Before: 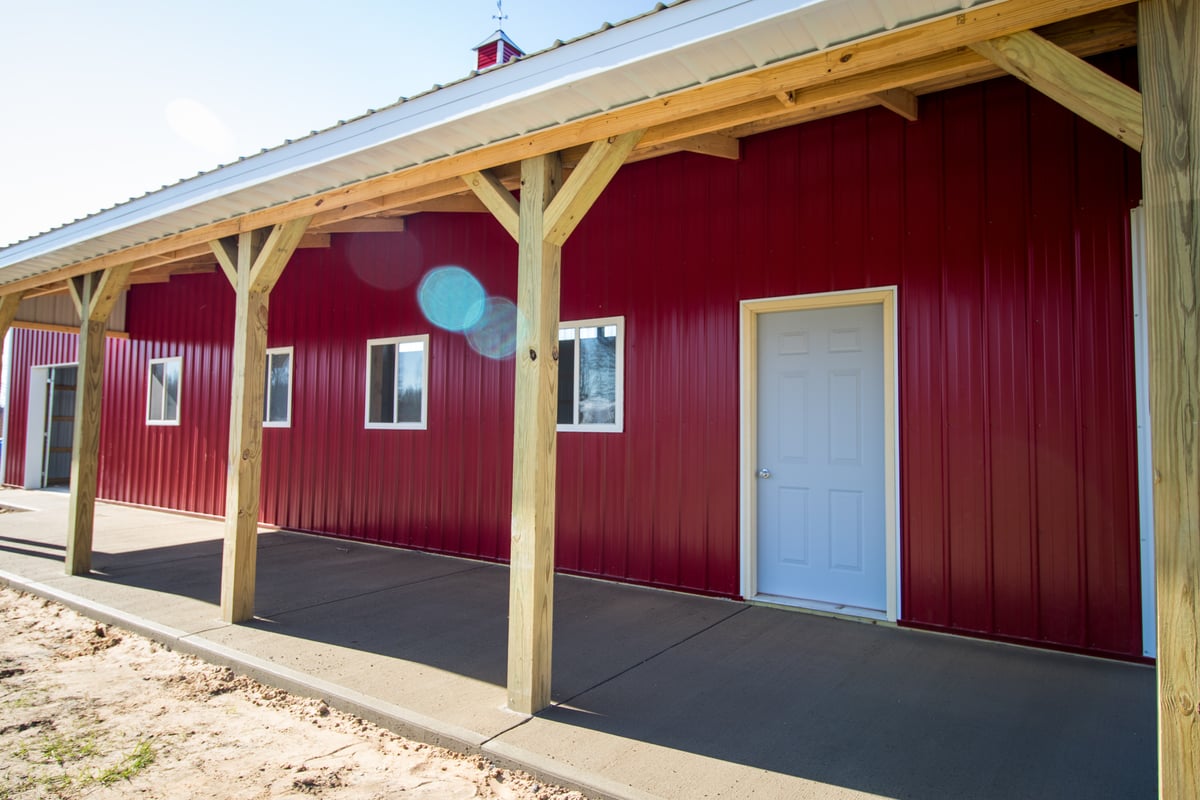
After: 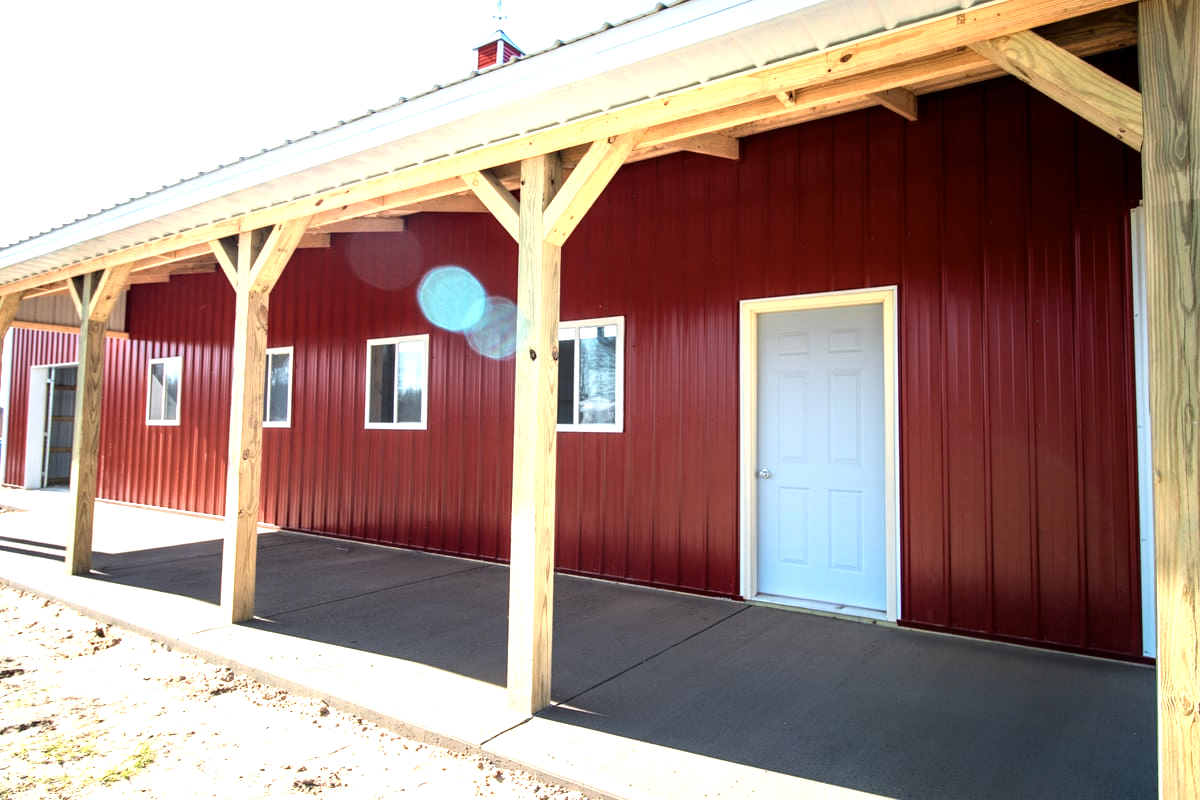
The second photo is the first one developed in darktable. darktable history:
color zones: curves: ch0 [(0.018, 0.548) (0.224, 0.64) (0.425, 0.447) (0.675, 0.575) (0.732, 0.579)]; ch1 [(0.066, 0.487) (0.25, 0.5) (0.404, 0.43) (0.75, 0.421) (0.956, 0.421)]; ch2 [(0.044, 0.561) (0.215, 0.465) (0.399, 0.544) (0.465, 0.548) (0.614, 0.447) (0.724, 0.43) (0.882, 0.623) (0.956, 0.632)]
tone equalizer: -8 EV -0.764 EV, -7 EV -0.704 EV, -6 EV -0.576 EV, -5 EV -0.374 EV, -3 EV 0.397 EV, -2 EV 0.6 EV, -1 EV 0.699 EV, +0 EV 0.73 EV
